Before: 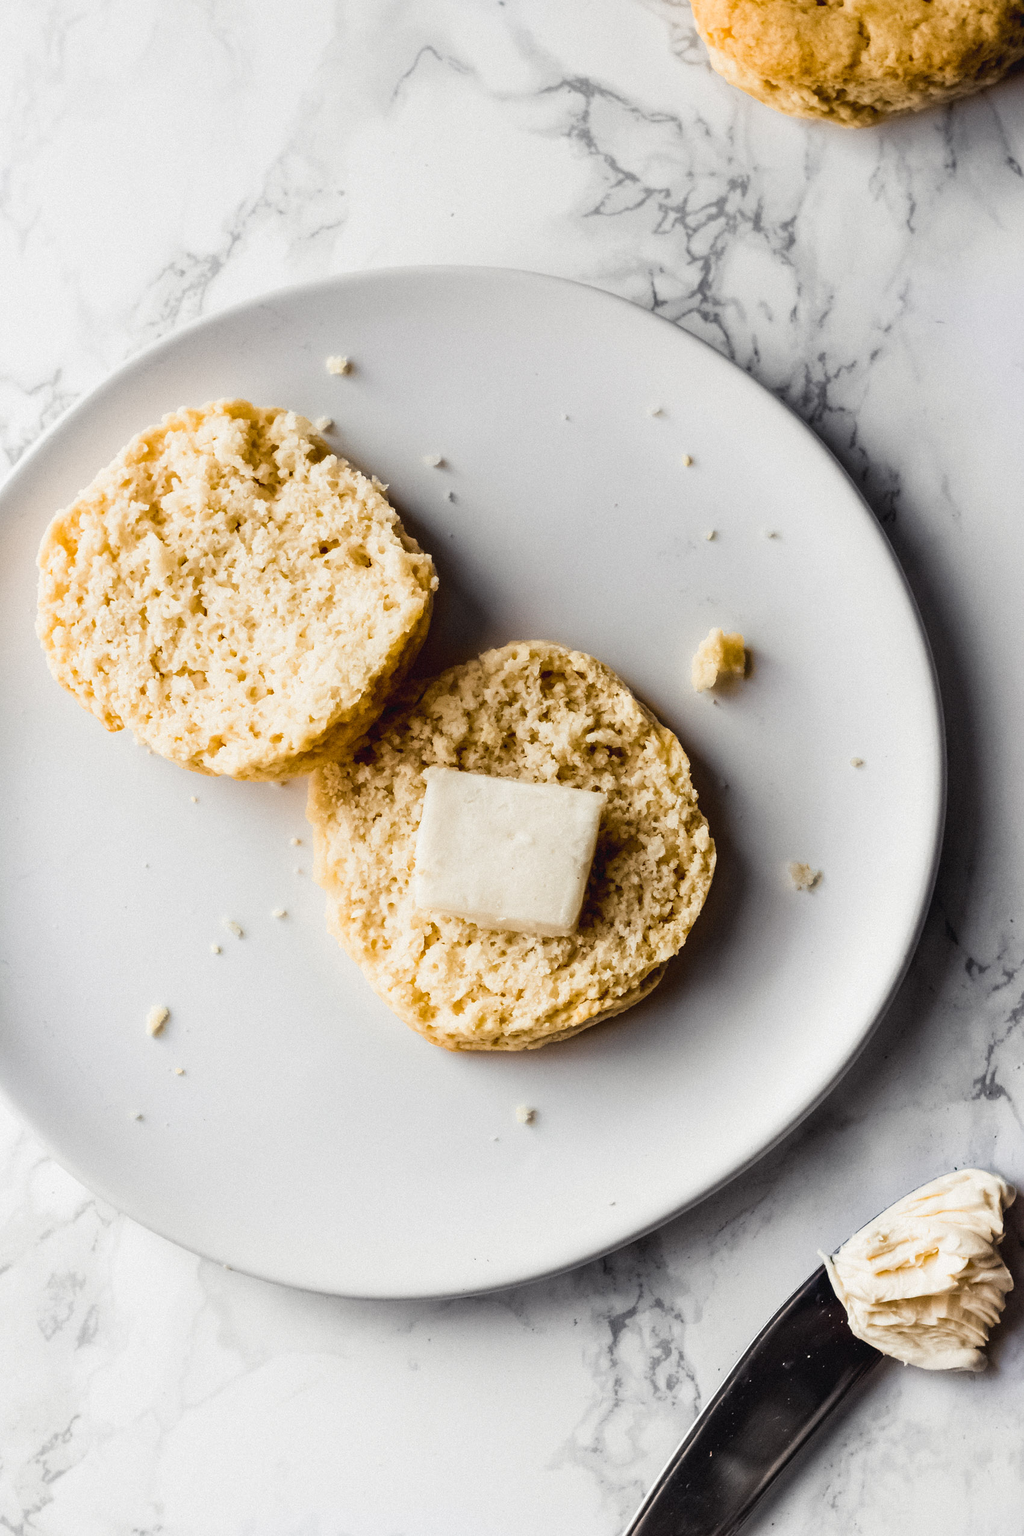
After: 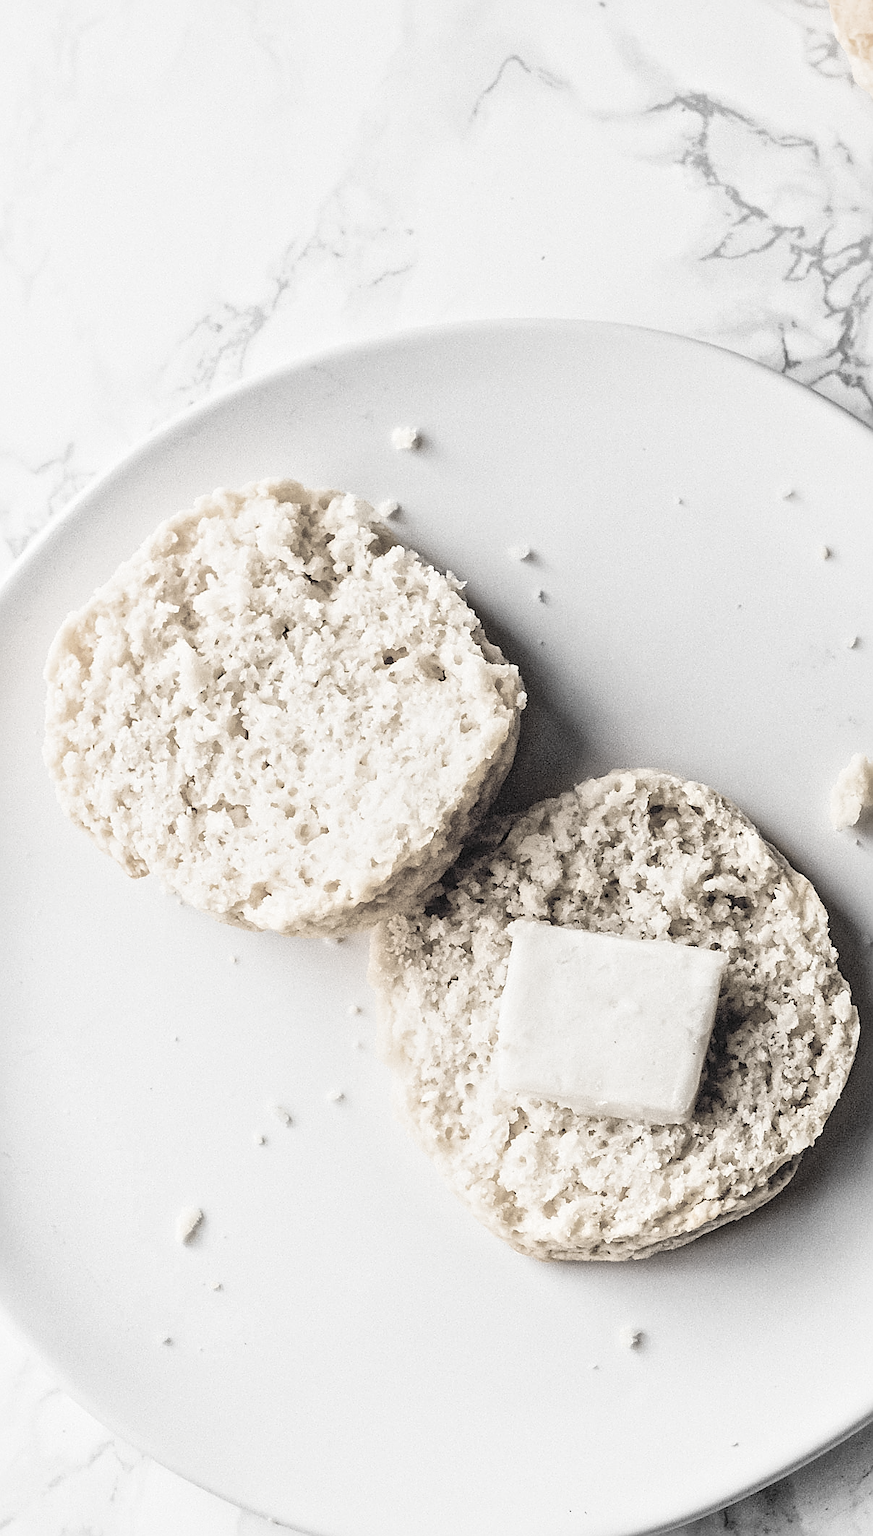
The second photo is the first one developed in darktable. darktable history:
color zones: curves: ch0 [(0, 0.613) (0.01, 0.613) (0.245, 0.448) (0.498, 0.529) (0.642, 0.665) (0.879, 0.777) (0.99, 0.613)]; ch1 [(0, 0.035) (0.121, 0.189) (0.259, 0.197) (0.415, 0.061) (0.589, 0.022) (0.732, 0.022) (0.857, 0.026) (0.991, 0.053)]
exposure: exposure -0.18 EV, compensate highlight preservation false
crop: right 28.901%, bottom 16.654%
contrast brightness saturation: brightness 0.185, saturation -0.495
sharpen: radius 1.381, amount 1.266, threshold 0.741
base curve: curves: ch0 [(0, 0) (0.204, 0.334) (0.55, 0.733) (1, 1)]
local contrast: mode bilateral grid, contrast 19, coarseness 21, detail 150%, midtone range 0.2
